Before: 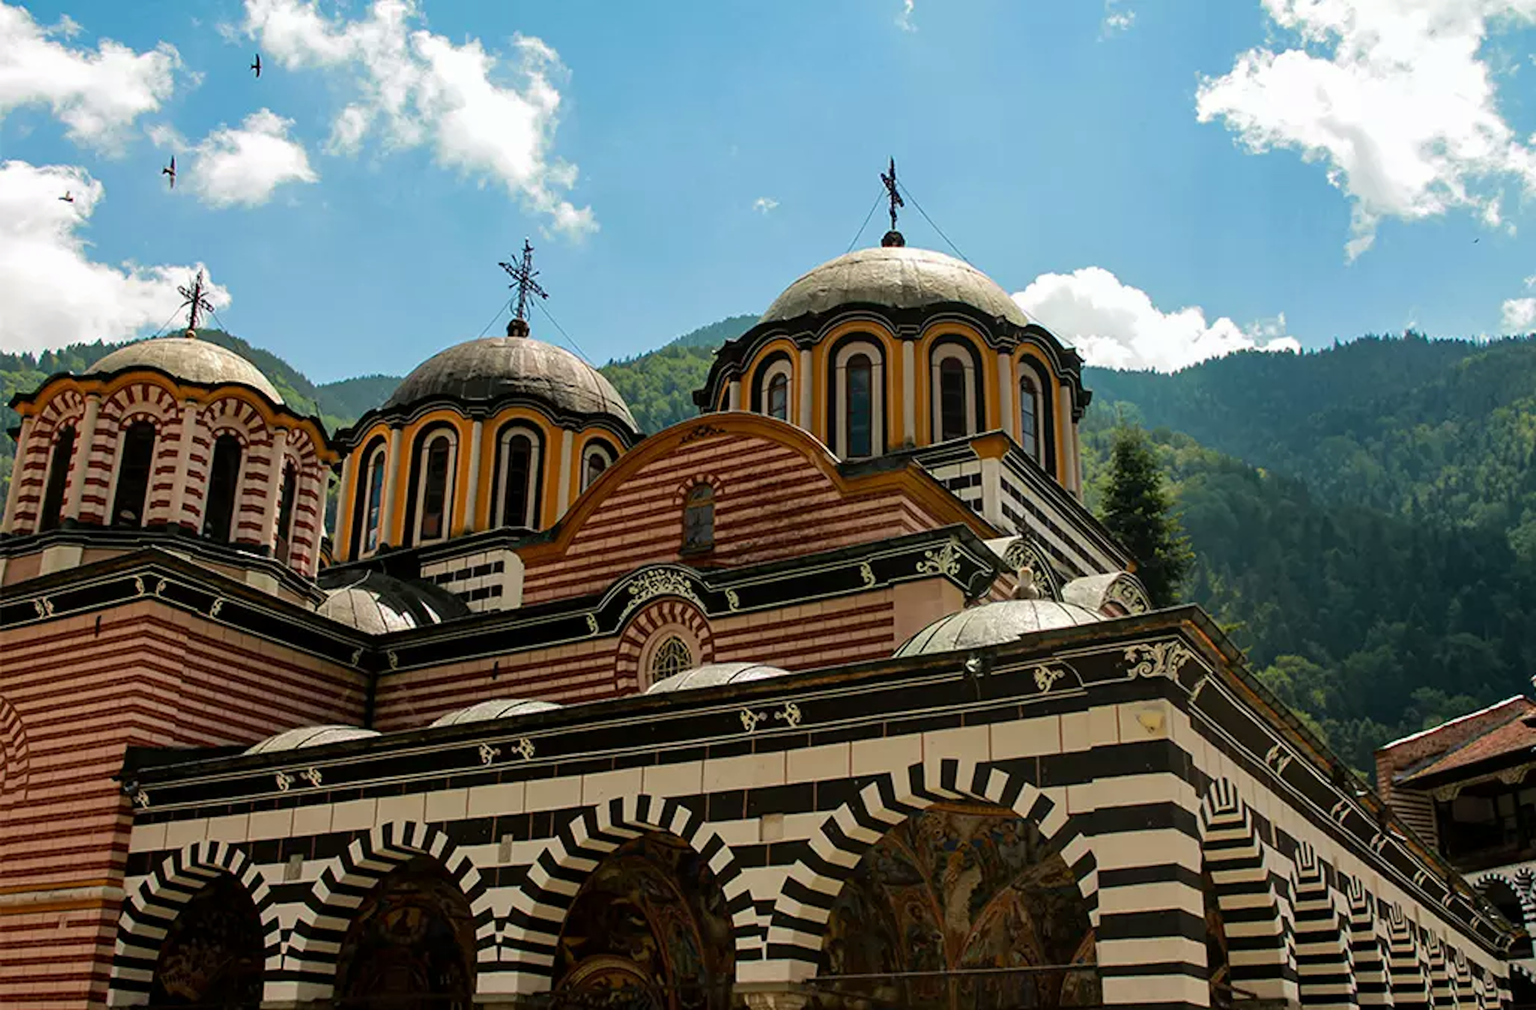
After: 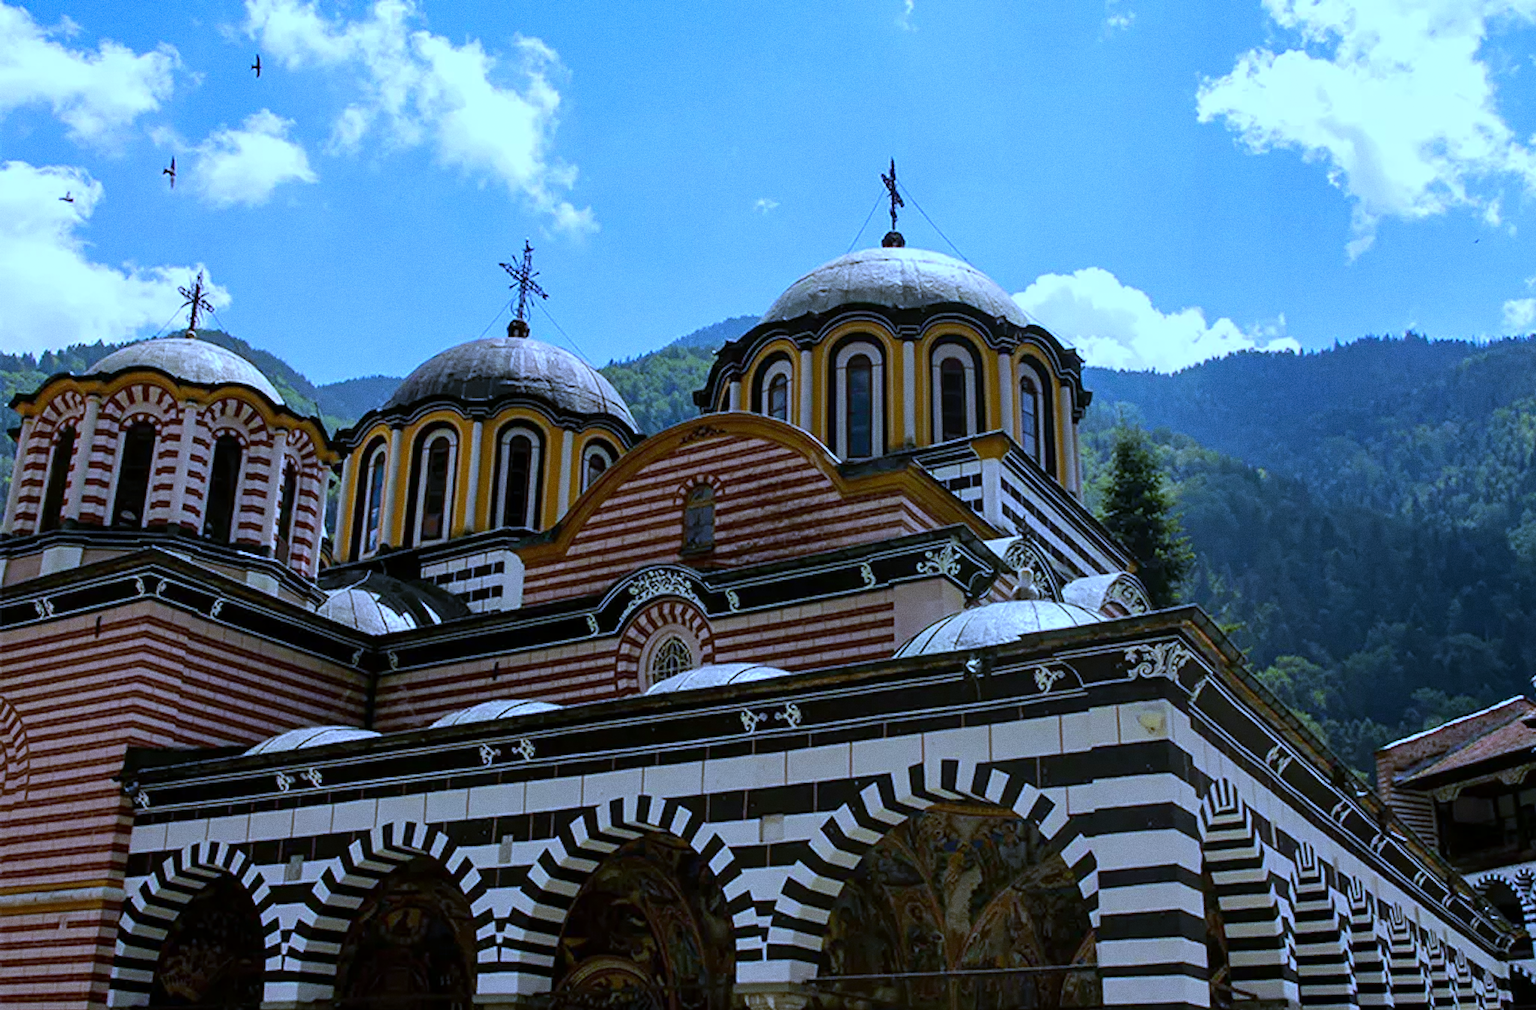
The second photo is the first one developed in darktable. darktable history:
white balance: red 0.766, blue 1.537
grain: coarseness 0.09 ISO, strength 40%
